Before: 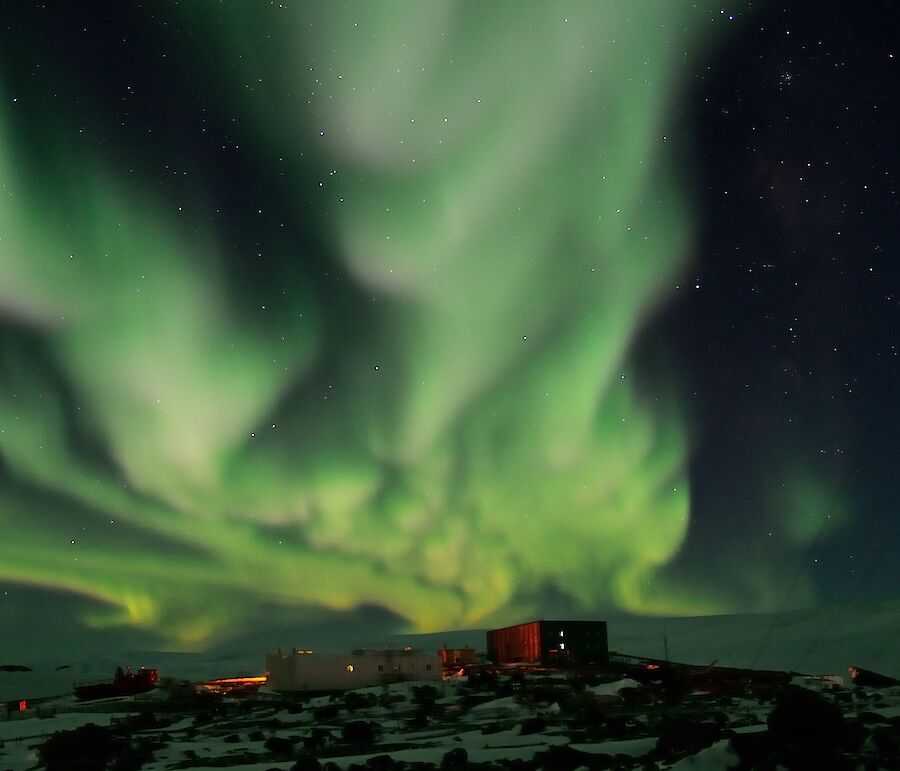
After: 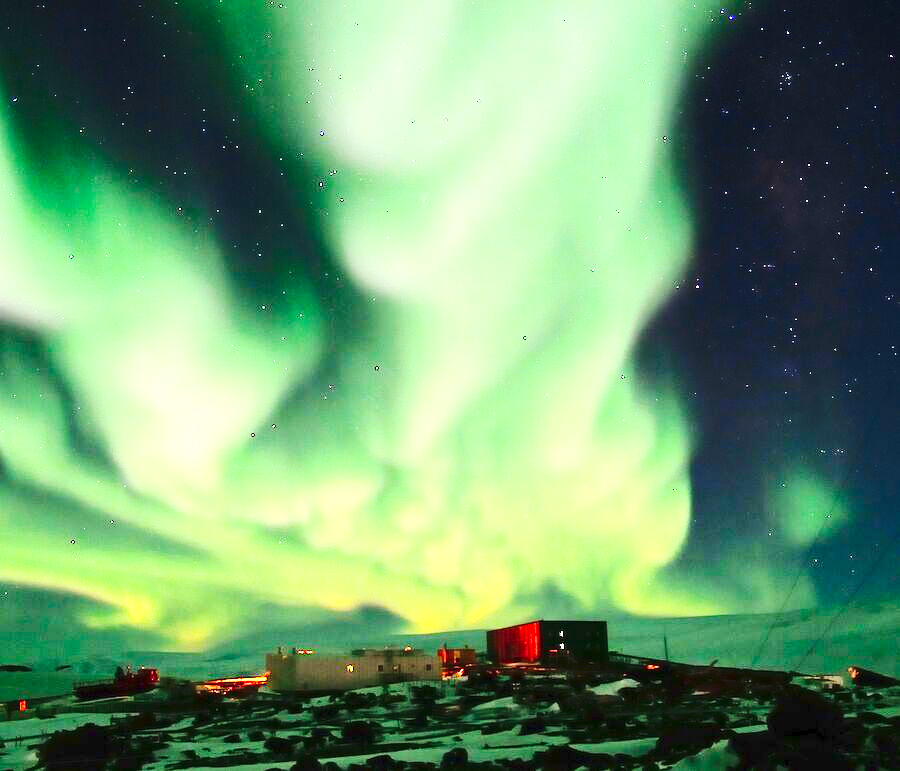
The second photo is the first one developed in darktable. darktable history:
base curve: curves: ch0 [(0, 0) (0.036, 0.025) (0.121, 0.166) (0.206, 0.329) (0.605, 0.79) (1, 1)], preserve colors none
tone curve: curves: ch0 [(0, 0) (0.234, 0.191) (0.48, 0.534) (0.608, 0.667) (0.725, 0.809) (0.864, 0.922) (1, 1)]; ch1 [(0, 0) (0.453, 0.43) (0.5, 0.5) (0.615, 0.649) (1, 1)]; ch2 [(0, 0) (0.5, 0.5) (0.586, 0.617) (1, 1)], color space Lab, linked channels, preserve colors none
exposure: exposure 1.065 EV, compensate highlight preservation false
levels: levels [0, 0.397, 0.955]
